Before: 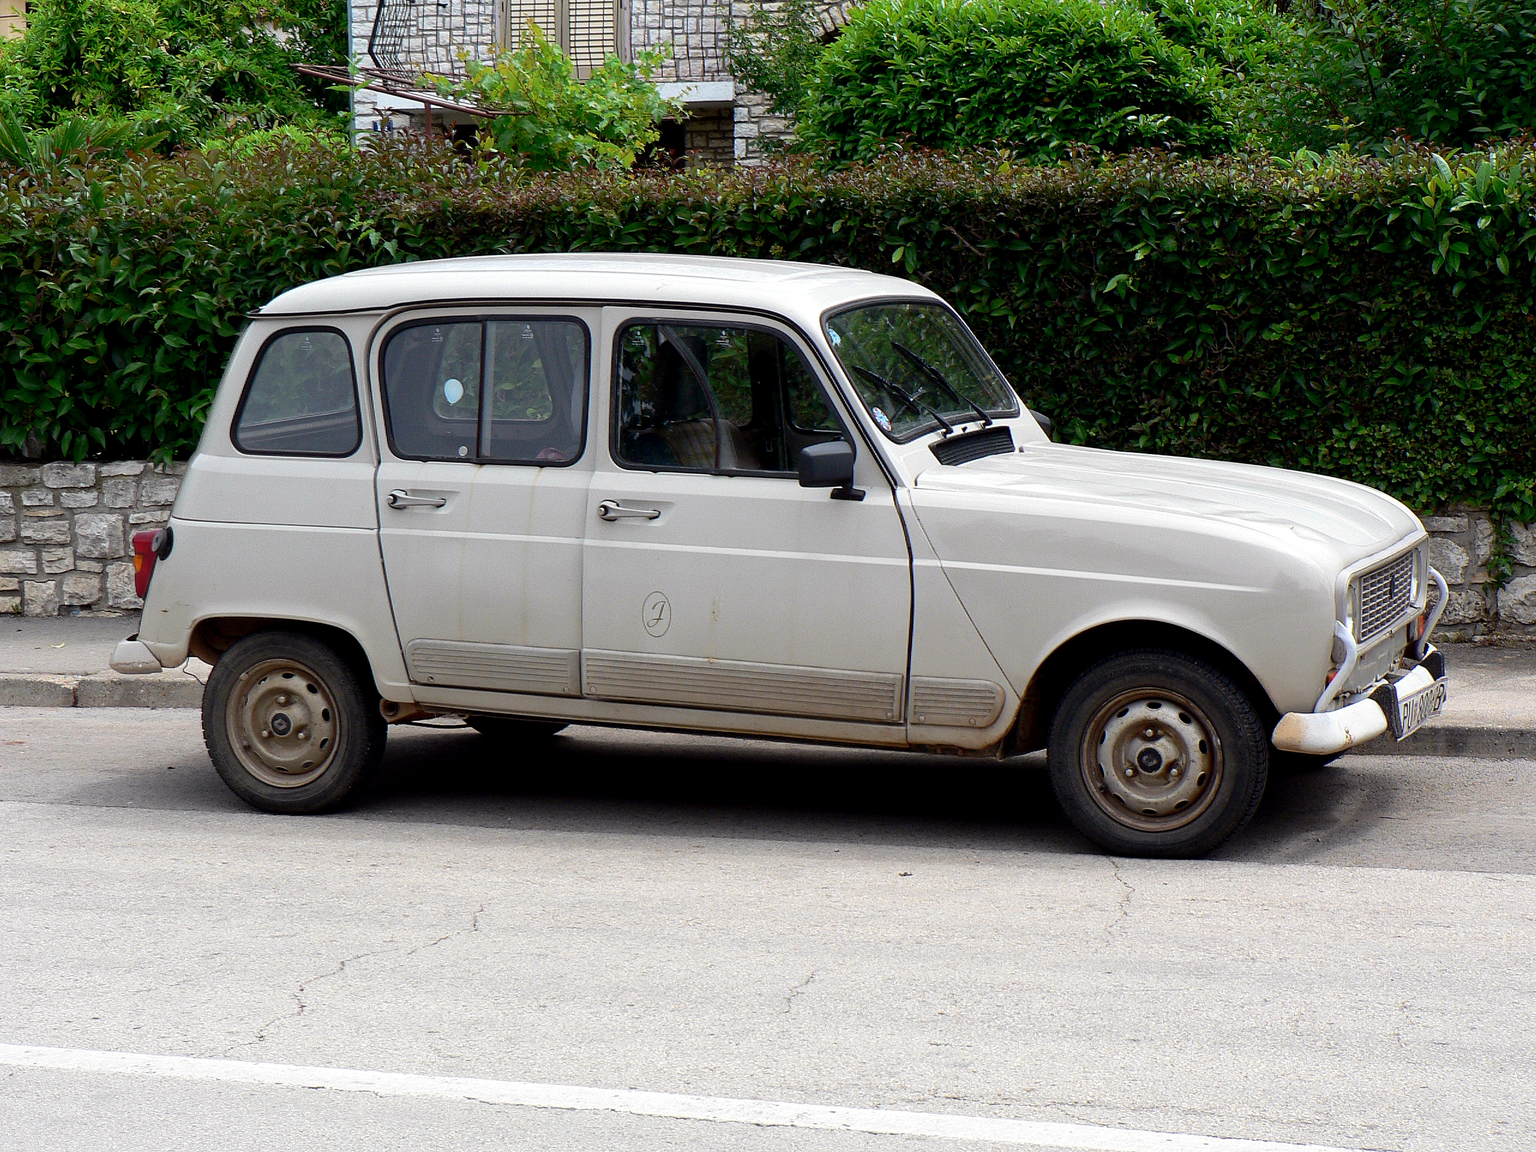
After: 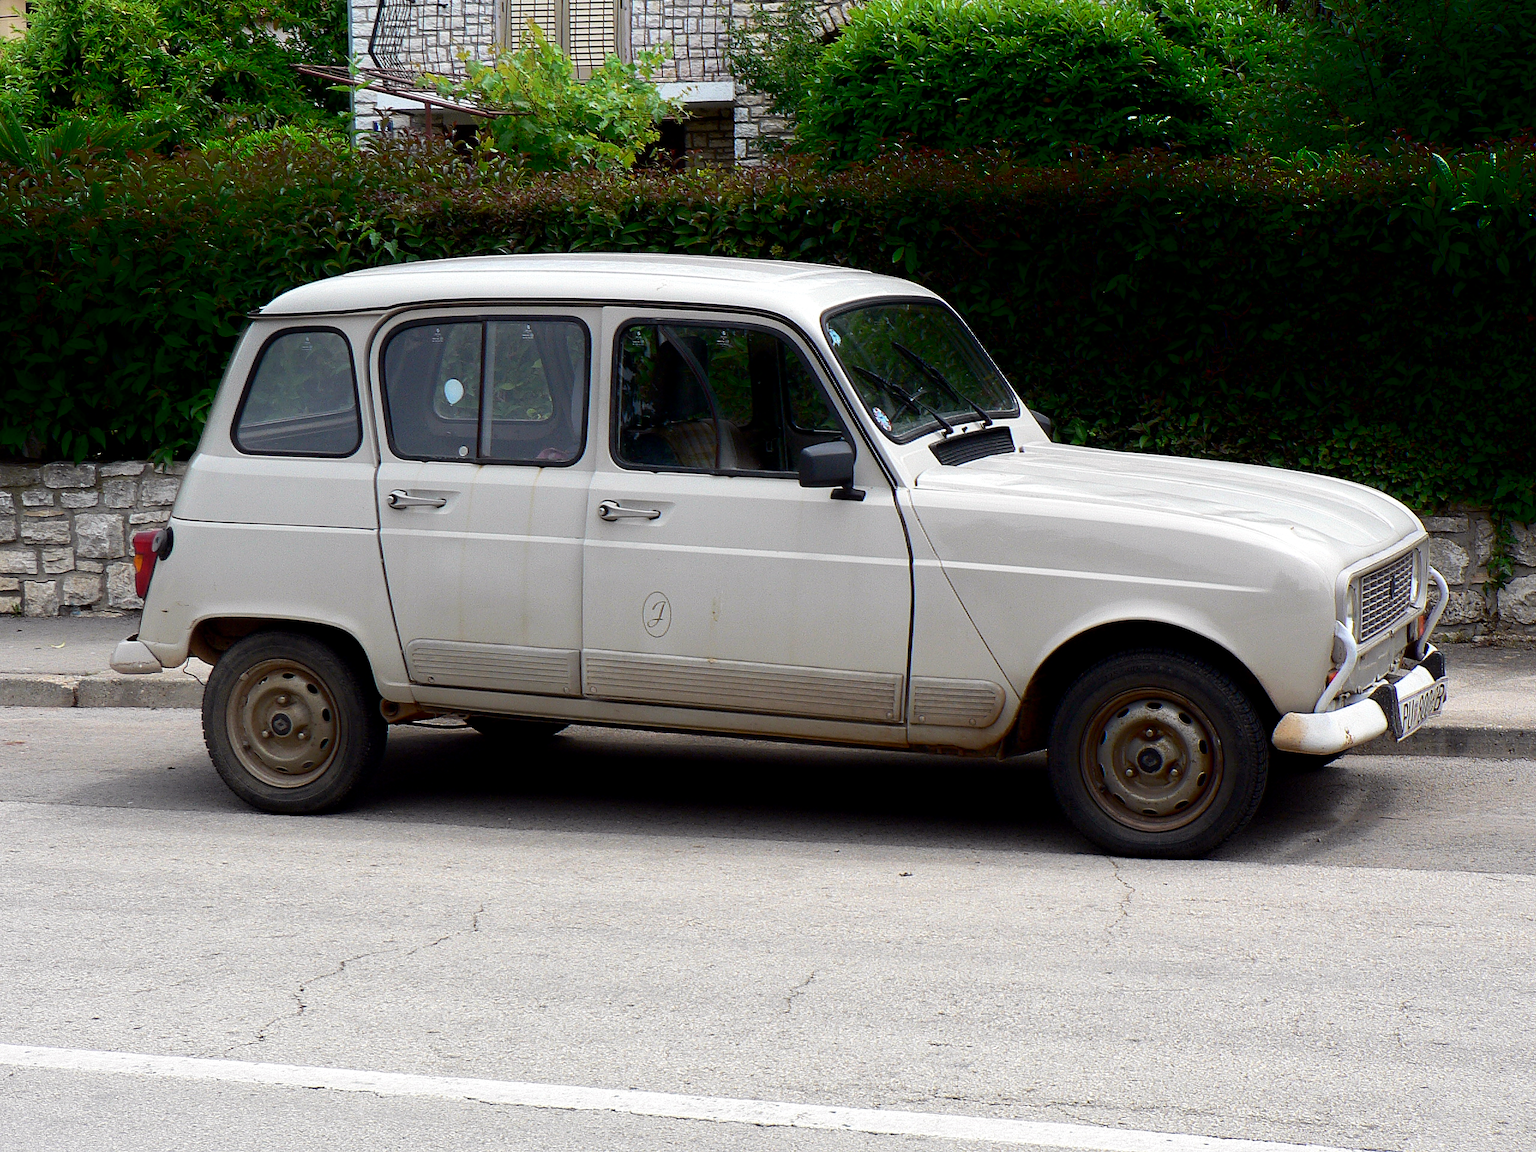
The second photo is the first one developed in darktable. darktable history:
shadows and highlights: shadows -87.33, highlights -36.83, soften with gaussian
